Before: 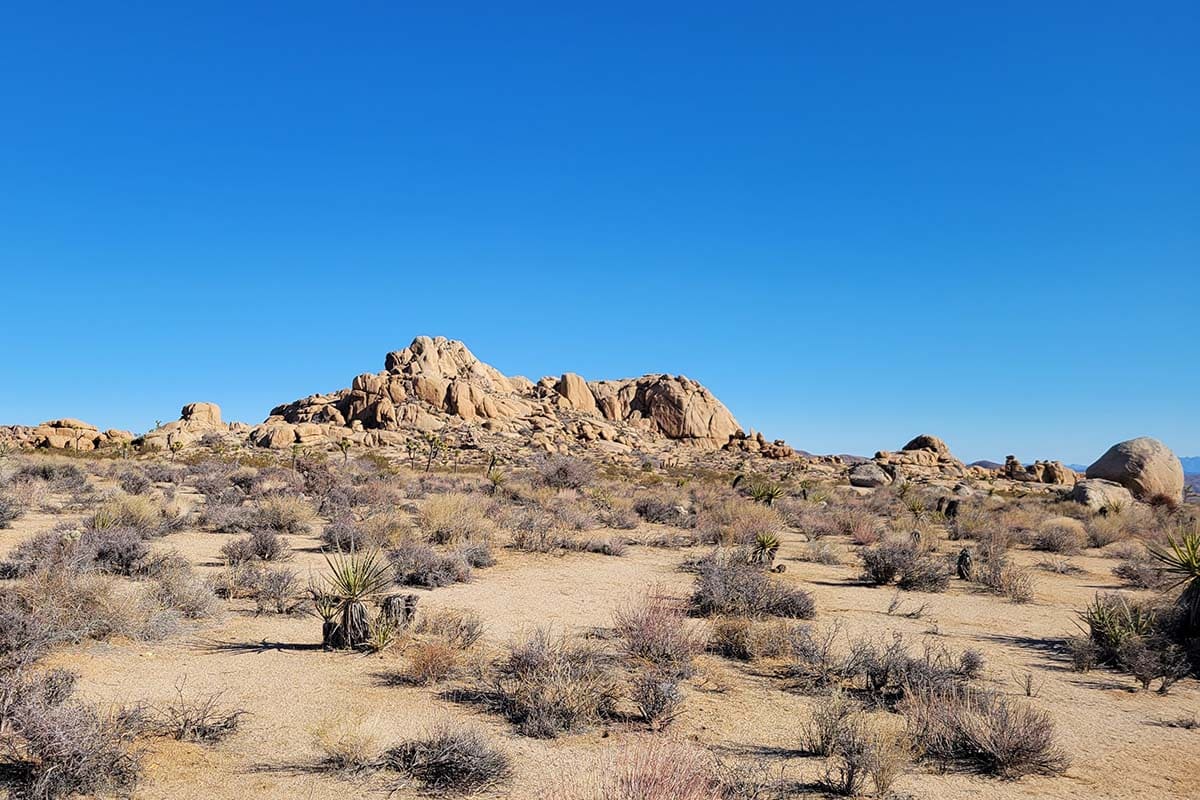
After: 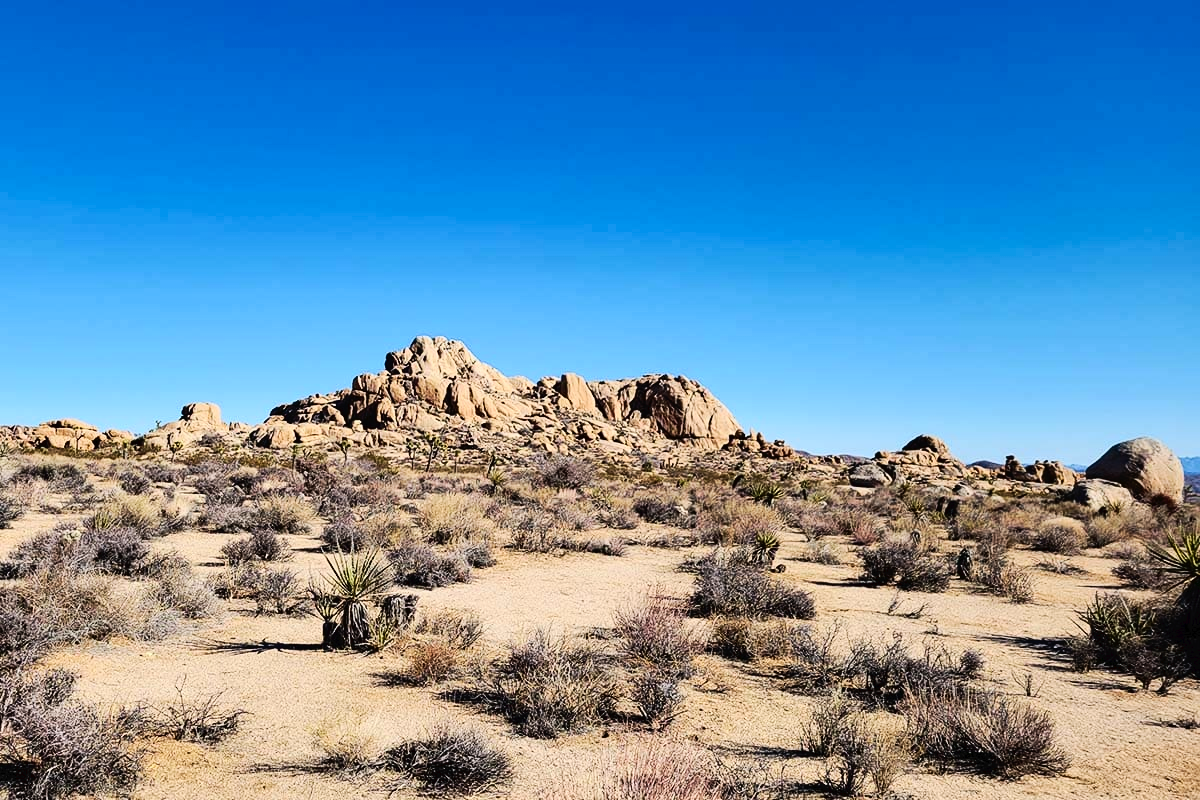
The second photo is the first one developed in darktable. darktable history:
tone curve: curves: ch0 [(0, 0) (0.003, 0.019) (0.011, 0.019) (0.025, 0.022) (0.044, 0.026) (0.069, 0.032) (0.1, 0.052) (0.136, 0.081) (0.177, 0.123) (0.224, 0.17) (0.277, 0.219) (0.335, 0.276) (0.399, 0.344) (0.468, 0.421) (0.543, 0.508) (0.623, 0.604) (0.709, 0.705) (0.801, 0.797) (0.898, 0.894) (1, 1)], preserve colors none
shadows and highlights: shadows 37.27, highlights -28.18, soften with gaussian
contrast brightness saturation: contrast 0.28
